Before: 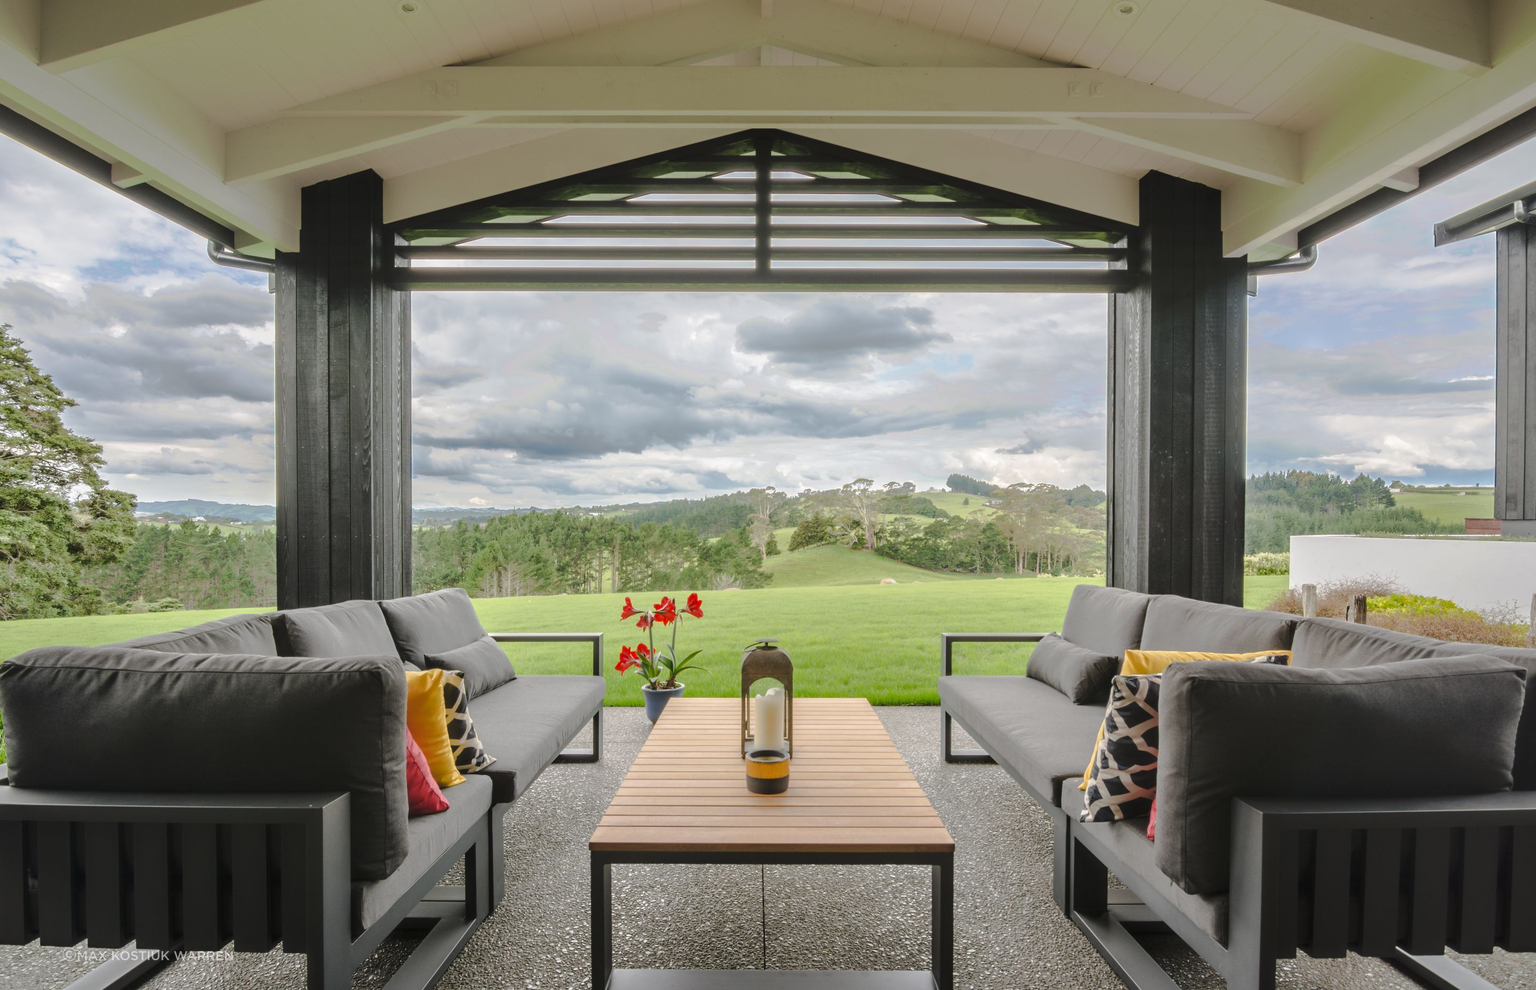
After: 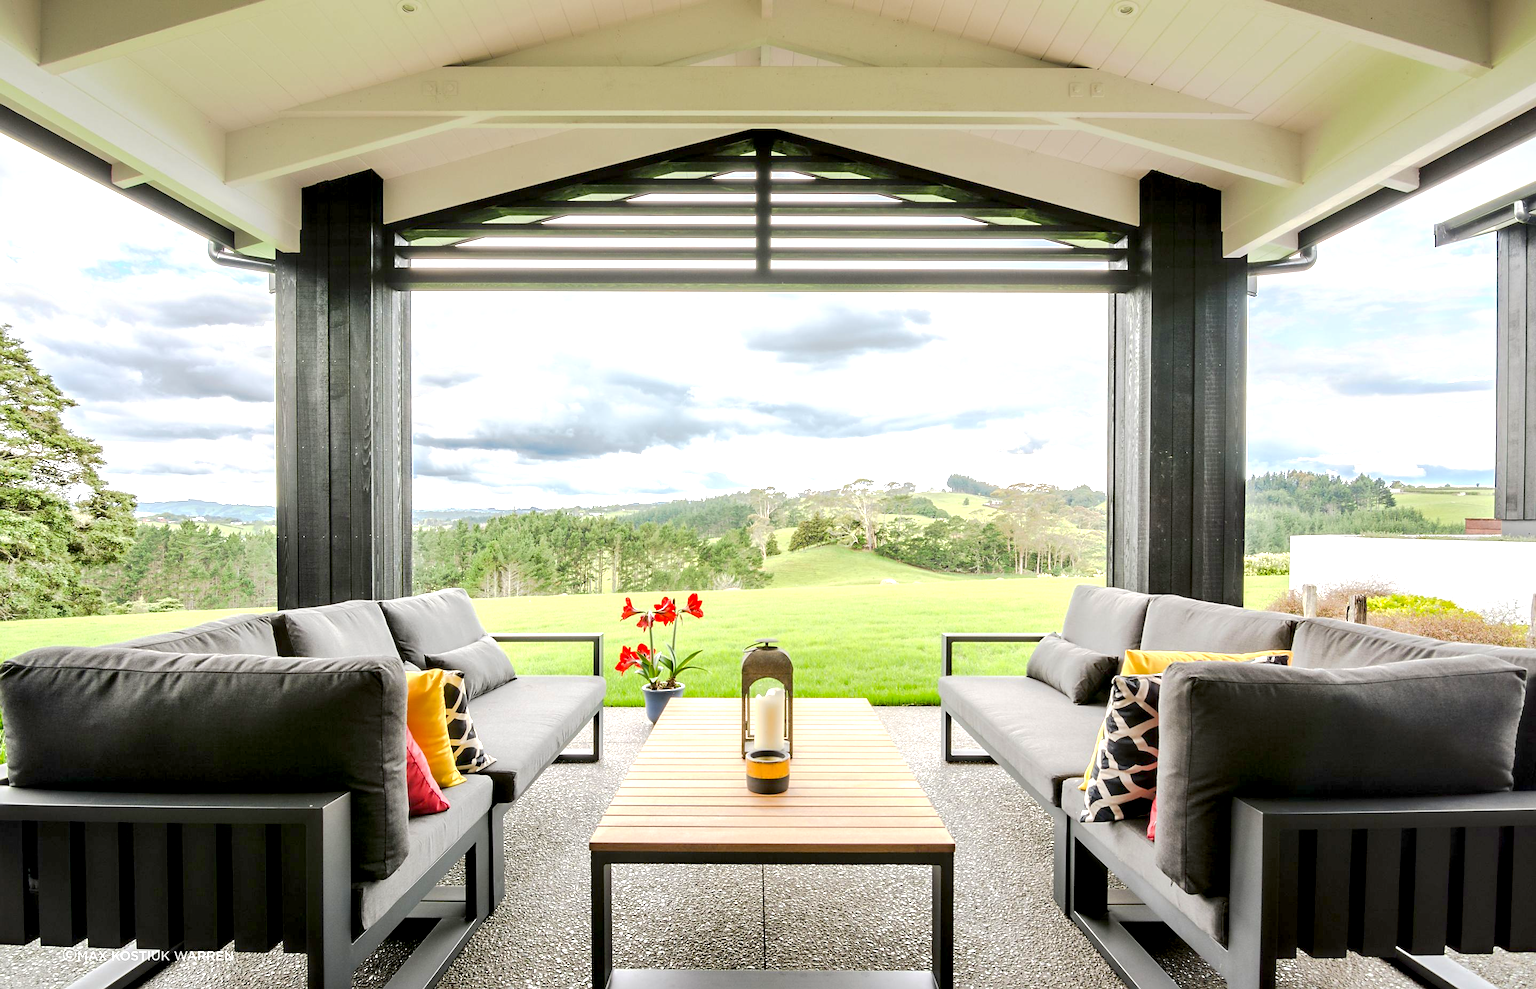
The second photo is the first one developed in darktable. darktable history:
exposure: black level correction 0.01, exposure 1 EV, compensate highlight preservation false
sharpen: radius 1.875, amount 0.412, threshold 1.459
